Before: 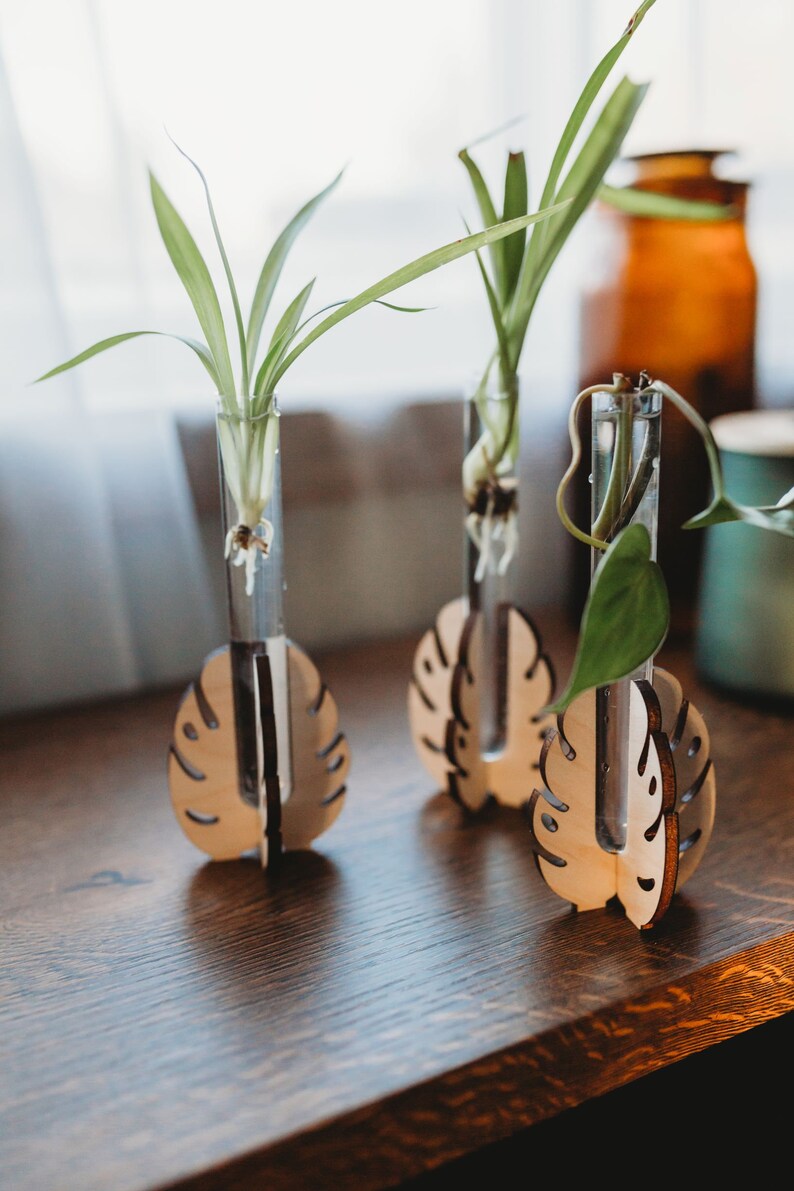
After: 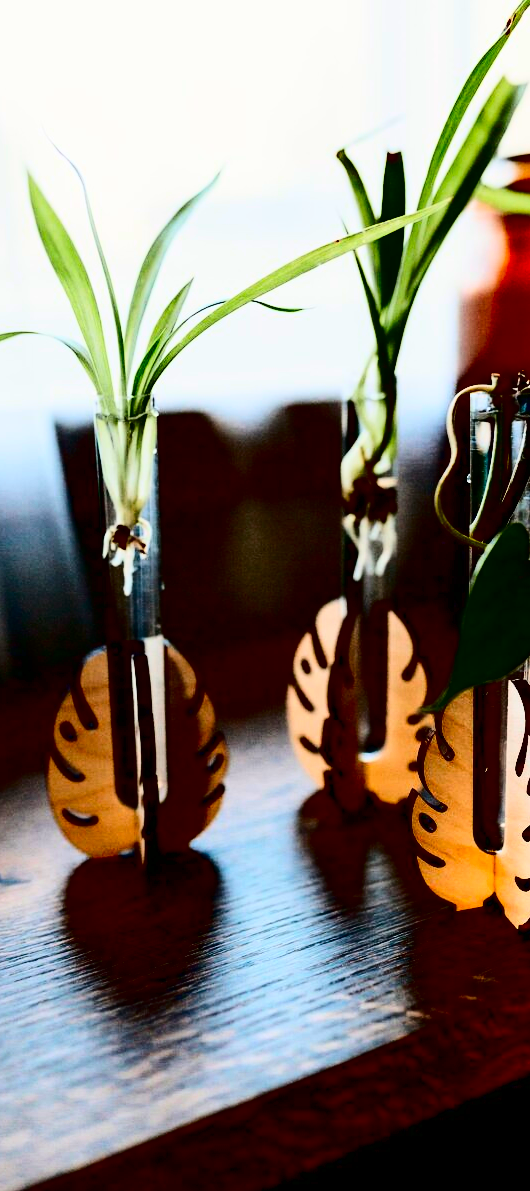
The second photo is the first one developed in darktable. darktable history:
crop: left 15.375%, right 17.793%
contrast brightness saturation: contrast 0.785, brightness -0.998, saturation 0.986
